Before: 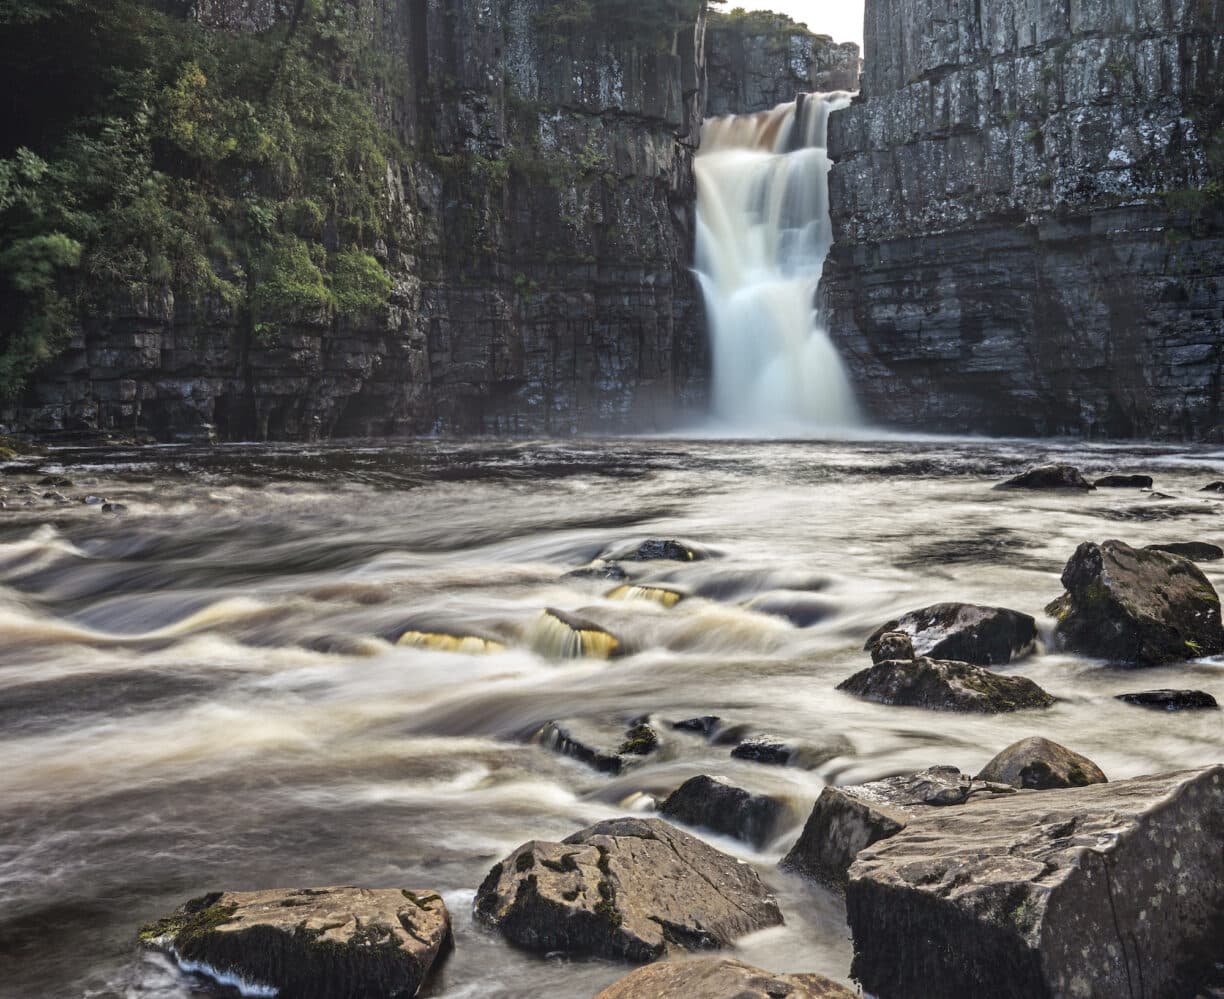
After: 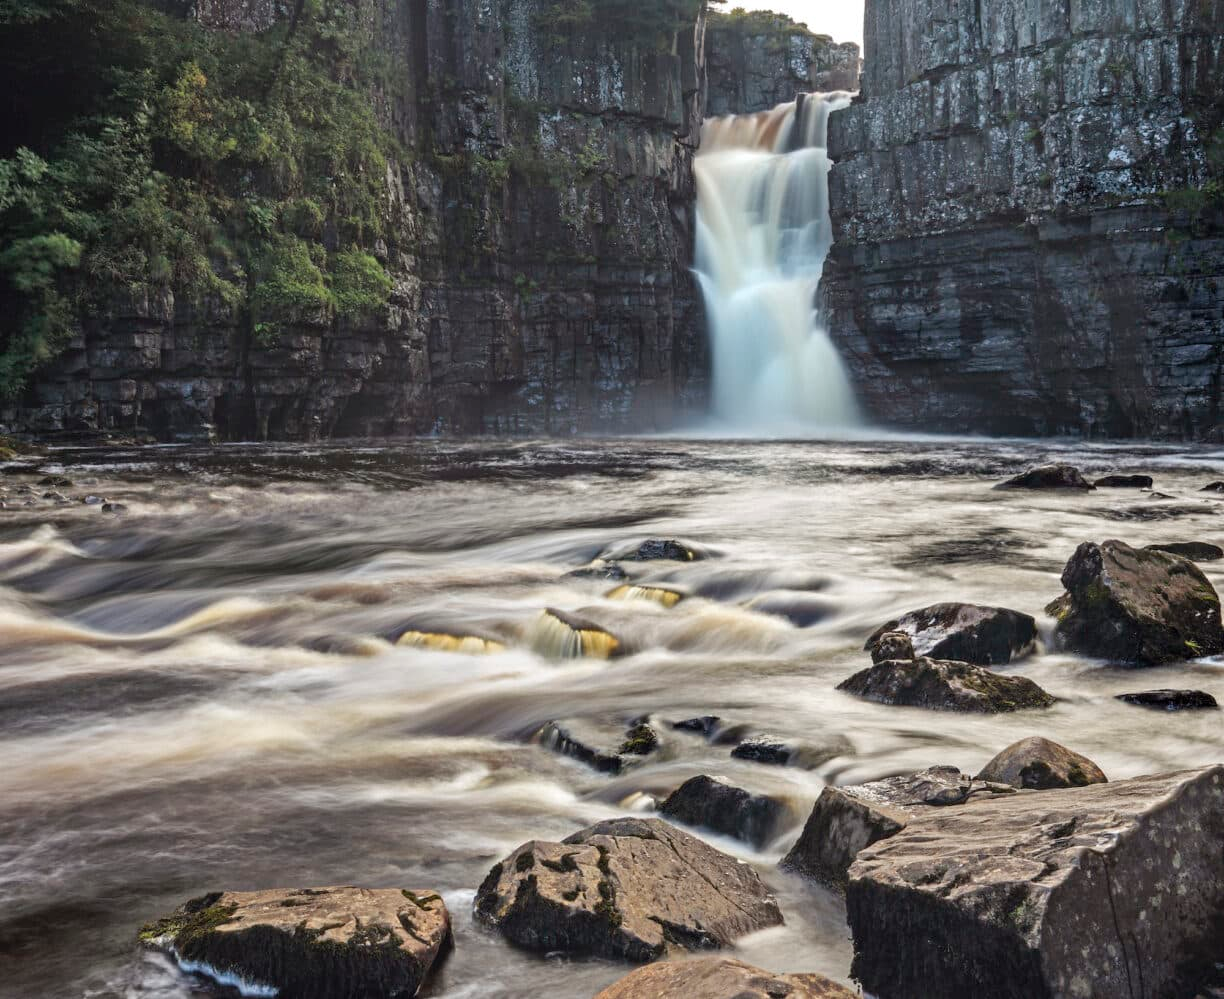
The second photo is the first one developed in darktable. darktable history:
shadows and highlights: shadows 25, highlights -25
white balance: emerald 1
